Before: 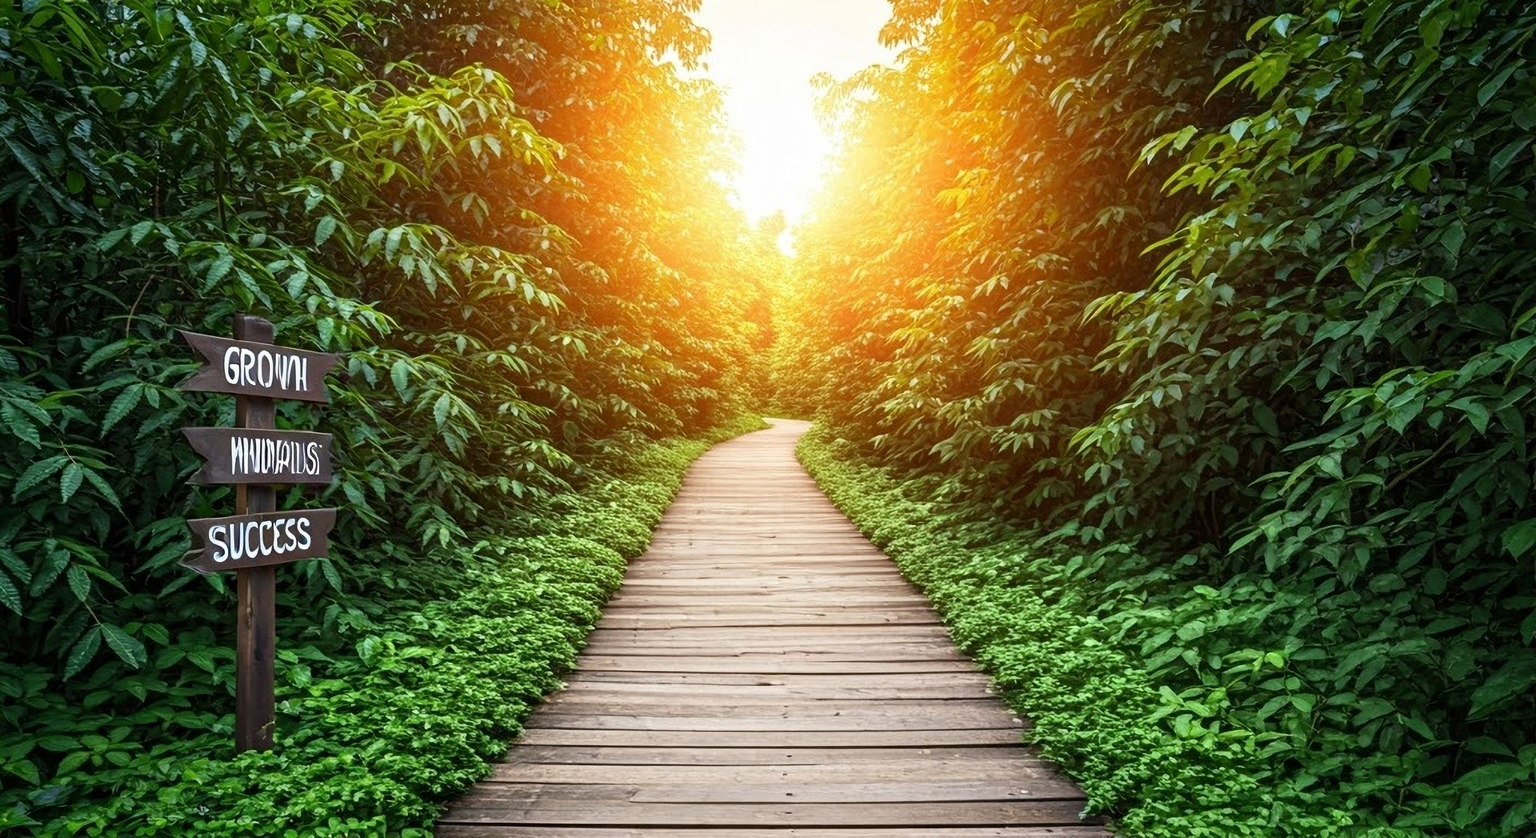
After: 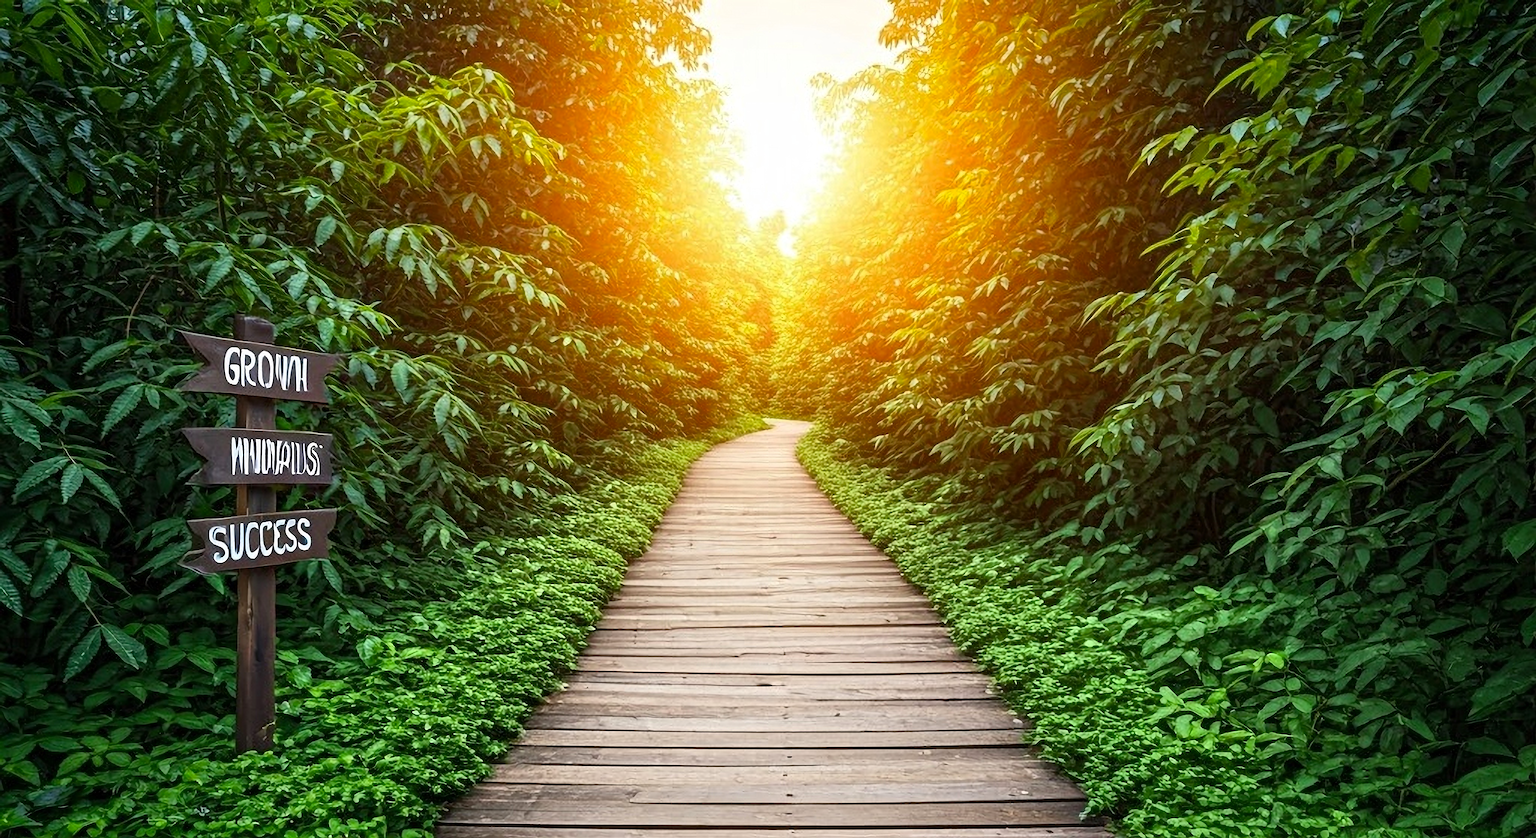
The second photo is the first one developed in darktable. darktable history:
color balance rgb: perceptual saturation grading › global saturation 9.722%
exposure: exposure 0.014 EV, compensate highlight preservation false
sharpen: on, module defaults
